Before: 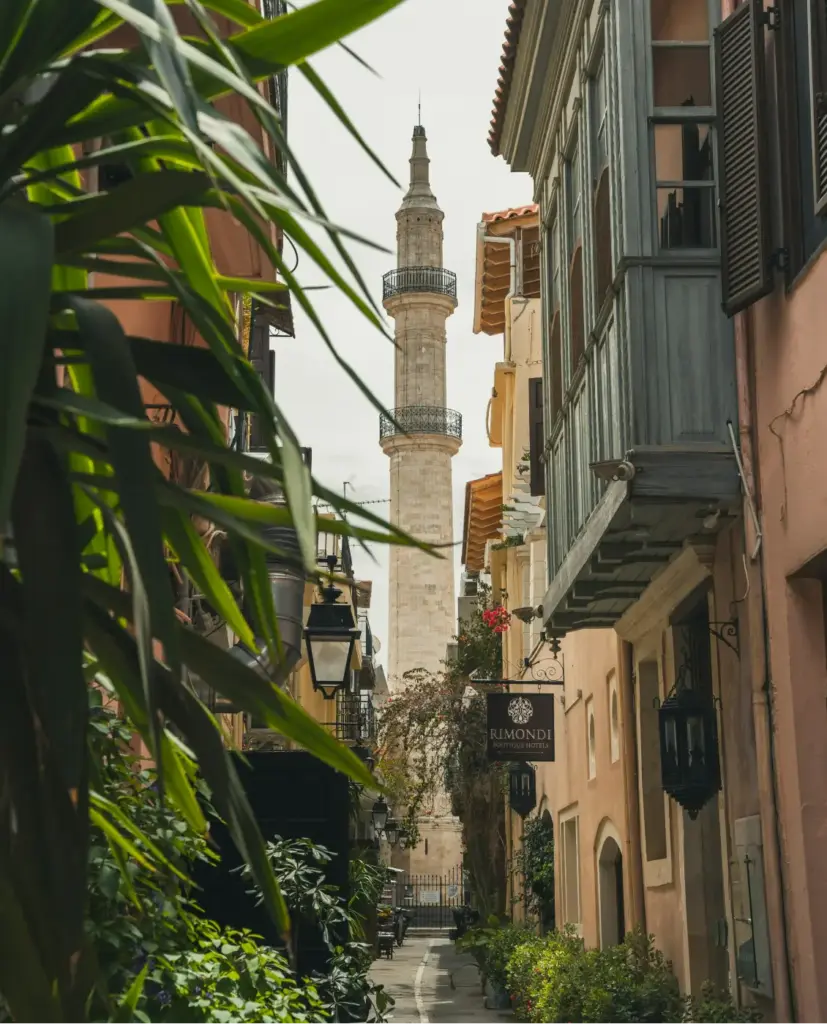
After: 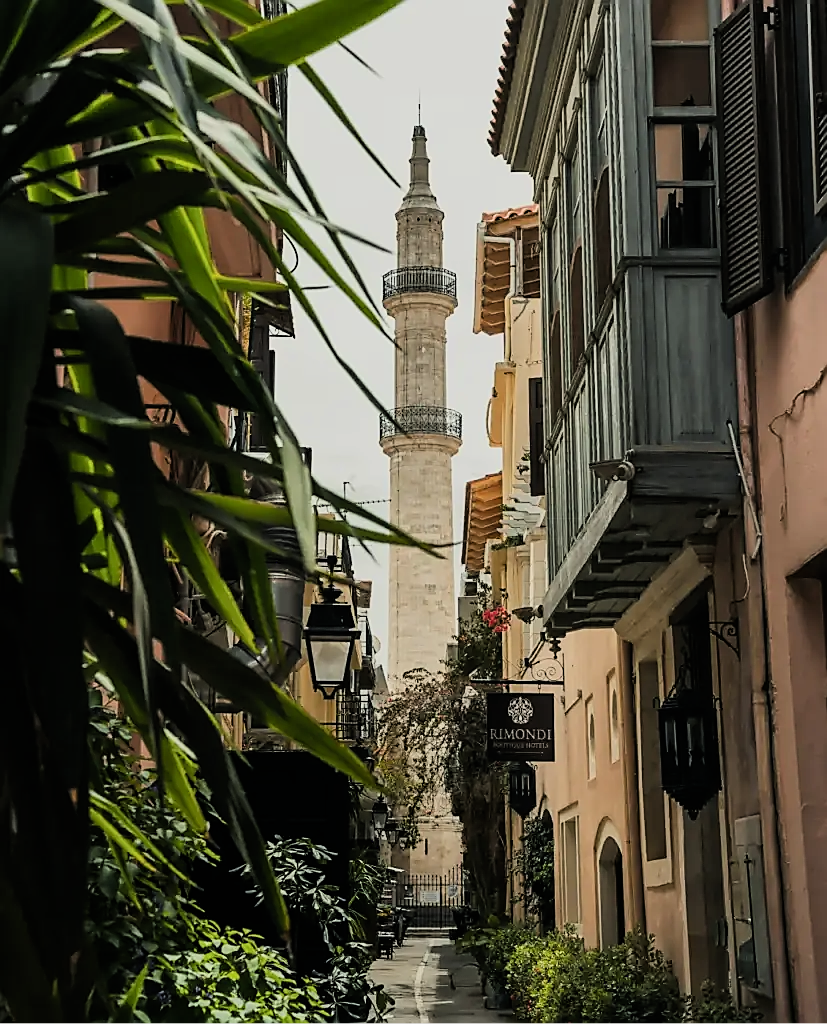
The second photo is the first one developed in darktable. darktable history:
filmic rgb: black relative exposure -7.5 EV, white relative exposure 4.99 EV, hardness 3.32, contrast 1.297, color science v6 (2022)
sharpen: radius 1.391, amount 1.258, threshold 0.708
